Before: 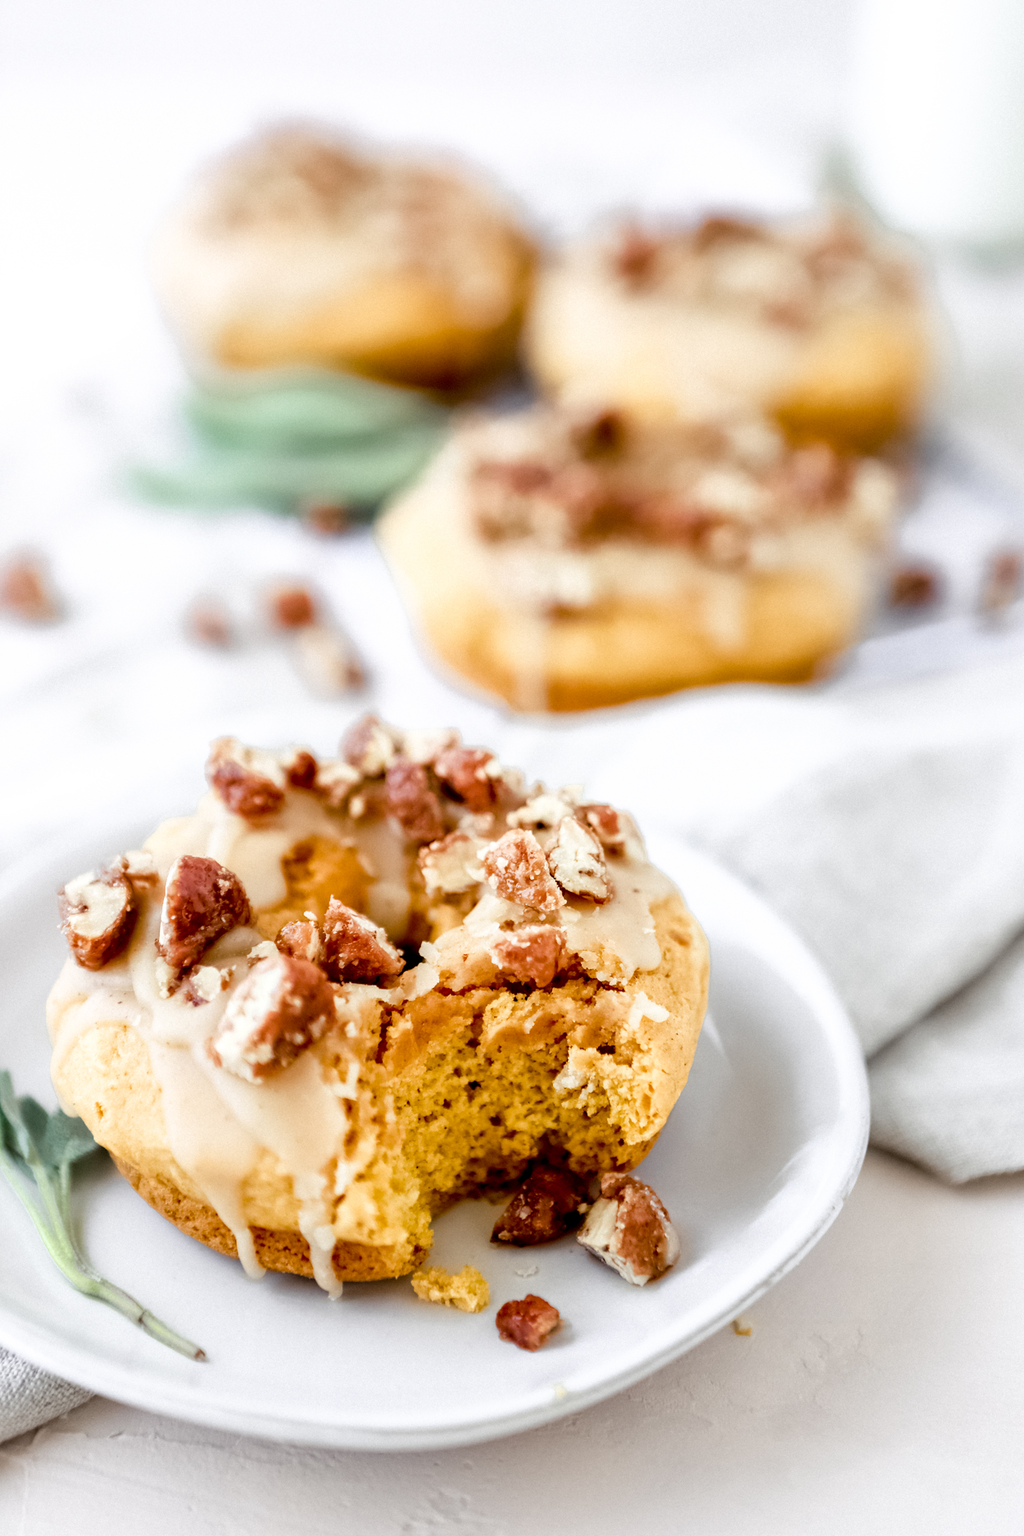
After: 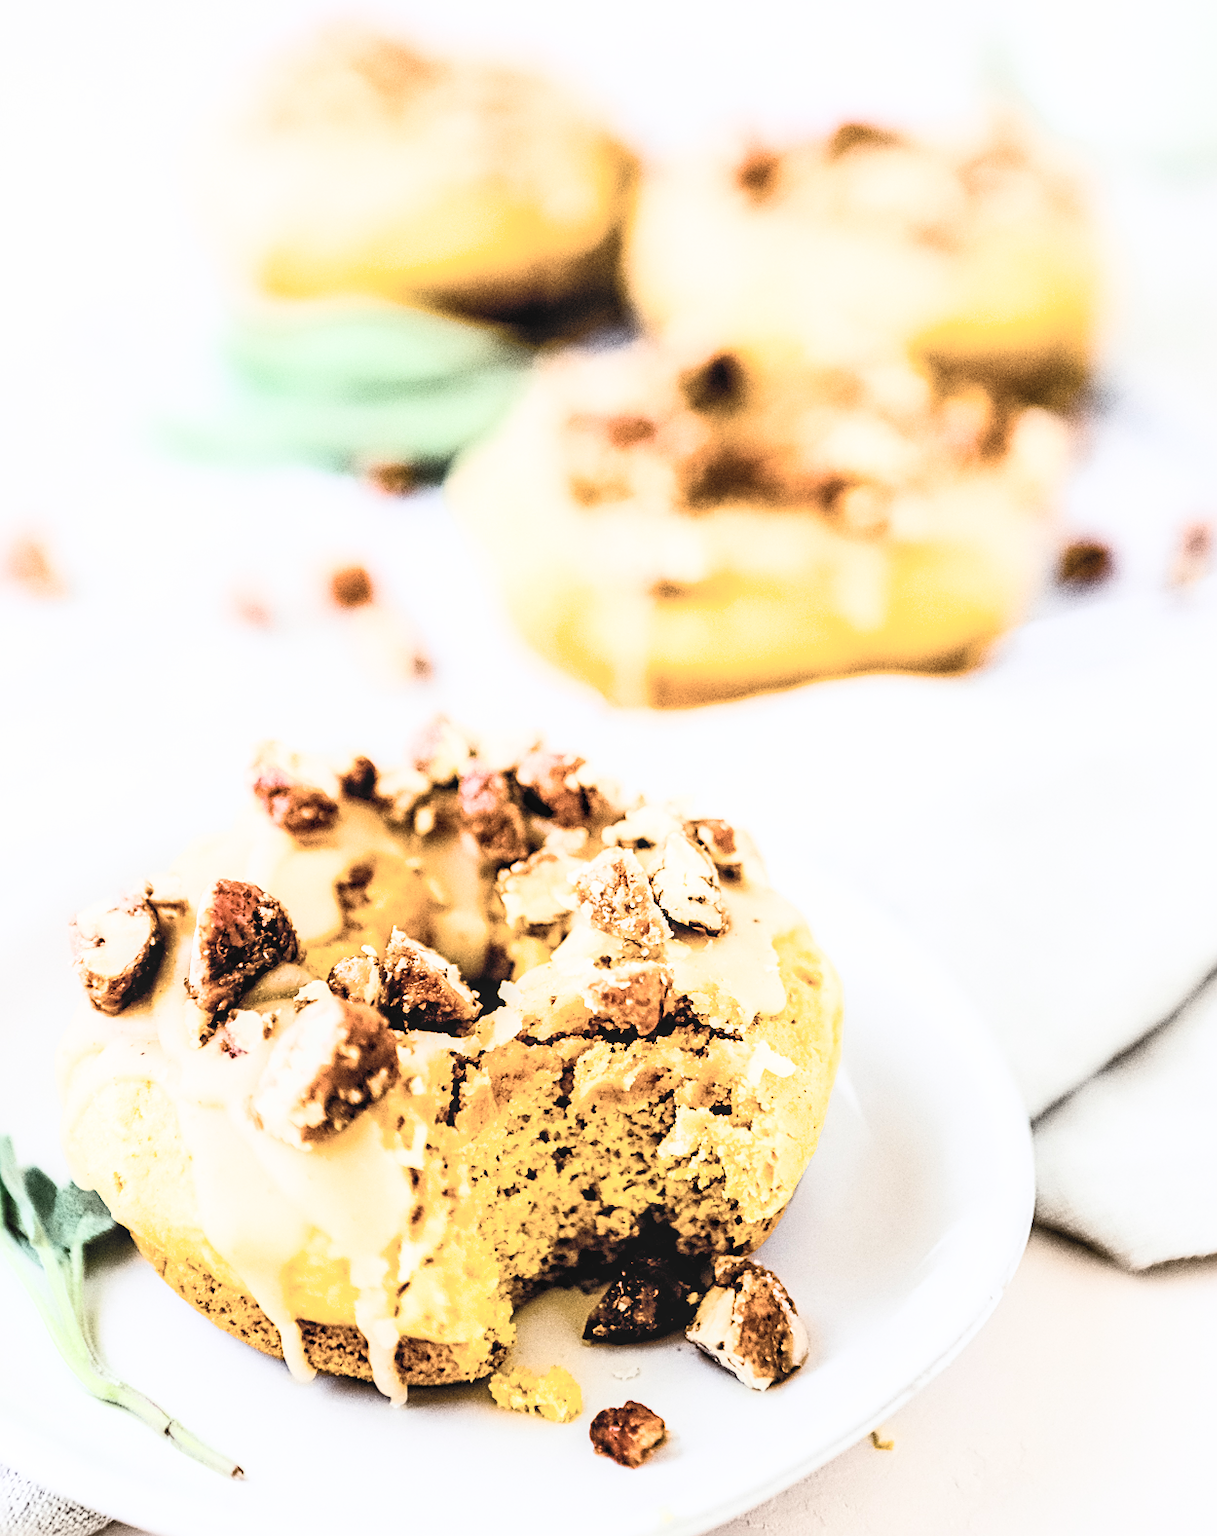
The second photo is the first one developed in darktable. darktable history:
color balance rgb: perceptual saturation grading › global saturation 45.906%, perceptual saturation grading › highlights -25.832%, perceptual saturation grading › shadows 49.66%, perceptual brilliance grading › global brilliance -18.066%, perceptual brilliance grading › highlights 28.591%, global vibrance 20%
crop: top 7.594%, bottom 8.255%
tone equalizer: on, module defaults
contrast brightness saturation: contrast 0.423, brightness 0.551, saturation -0.184
filmic rgb: black relative exposure -5.11 EV, white relative exposure 3.99 EV, threshold 3.06 EV, hardness 2.89, contrast 1.299, highlights saturation mix -31.29%, enable highlight reconstruction true
sharpen: radius 2.593, amount 0.684
local contrast: on, module defaults
